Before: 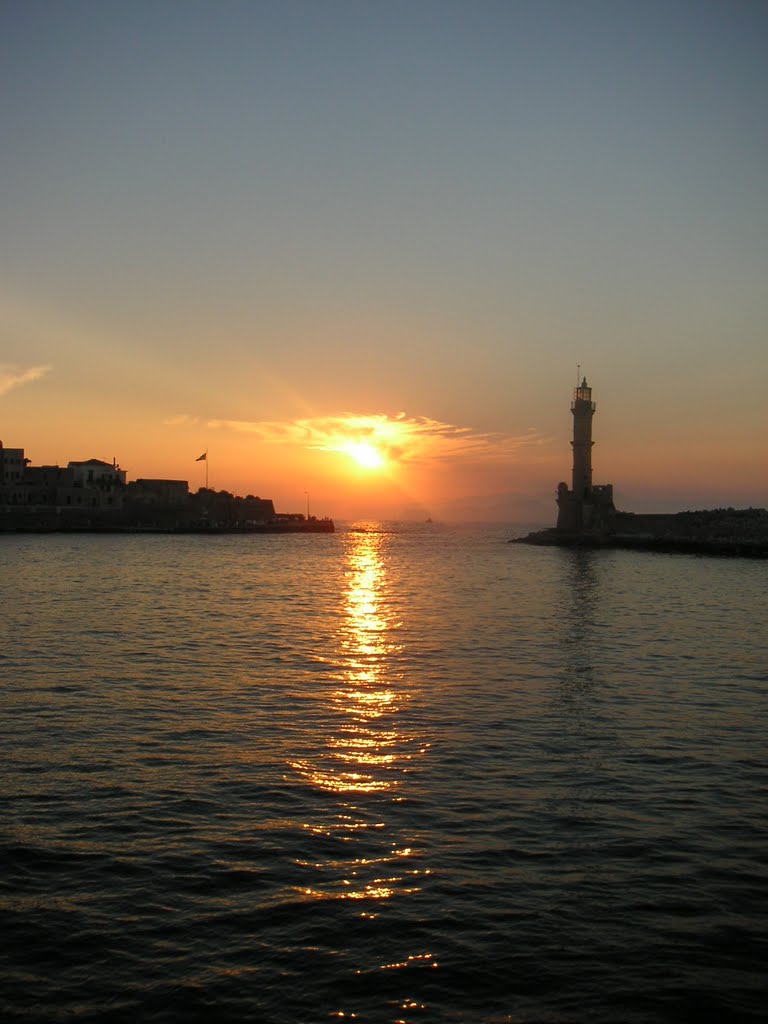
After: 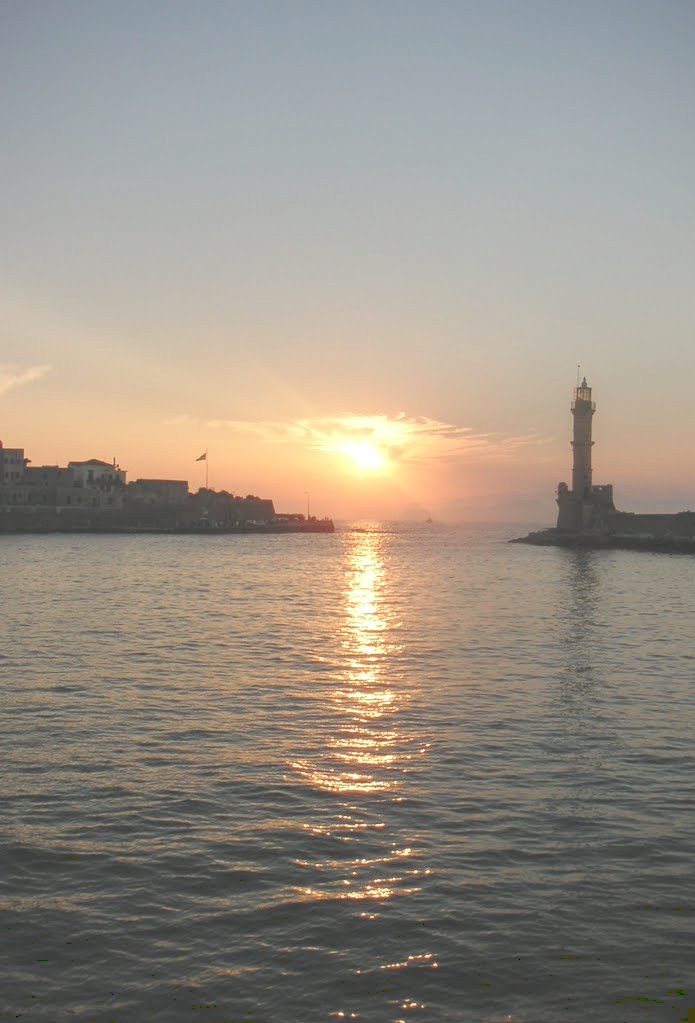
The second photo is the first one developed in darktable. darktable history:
crop: right 9.491%, bottom 0.019%
local contrast: on, module defaults
tone curve: curves: ch0 [(0, 0) (0.003, 0.275) (0.011, 0.288) (0.025, 0.309) (0.044, 0.326) (0.069, 0.346) (0.1, 0.37) (0.136, 0.396) (0.177, 0.432) (0.224, 0.473) (0.277, 0.516) (0.335, 0.566) (0.399, 0.611) (0.468, 0.661) (0.543, 0.711) (0.623, 0.761) (0.709, 0.817) (0.801, 0.867) (0.898, 0.911) (1, 1)], preserve colors none
